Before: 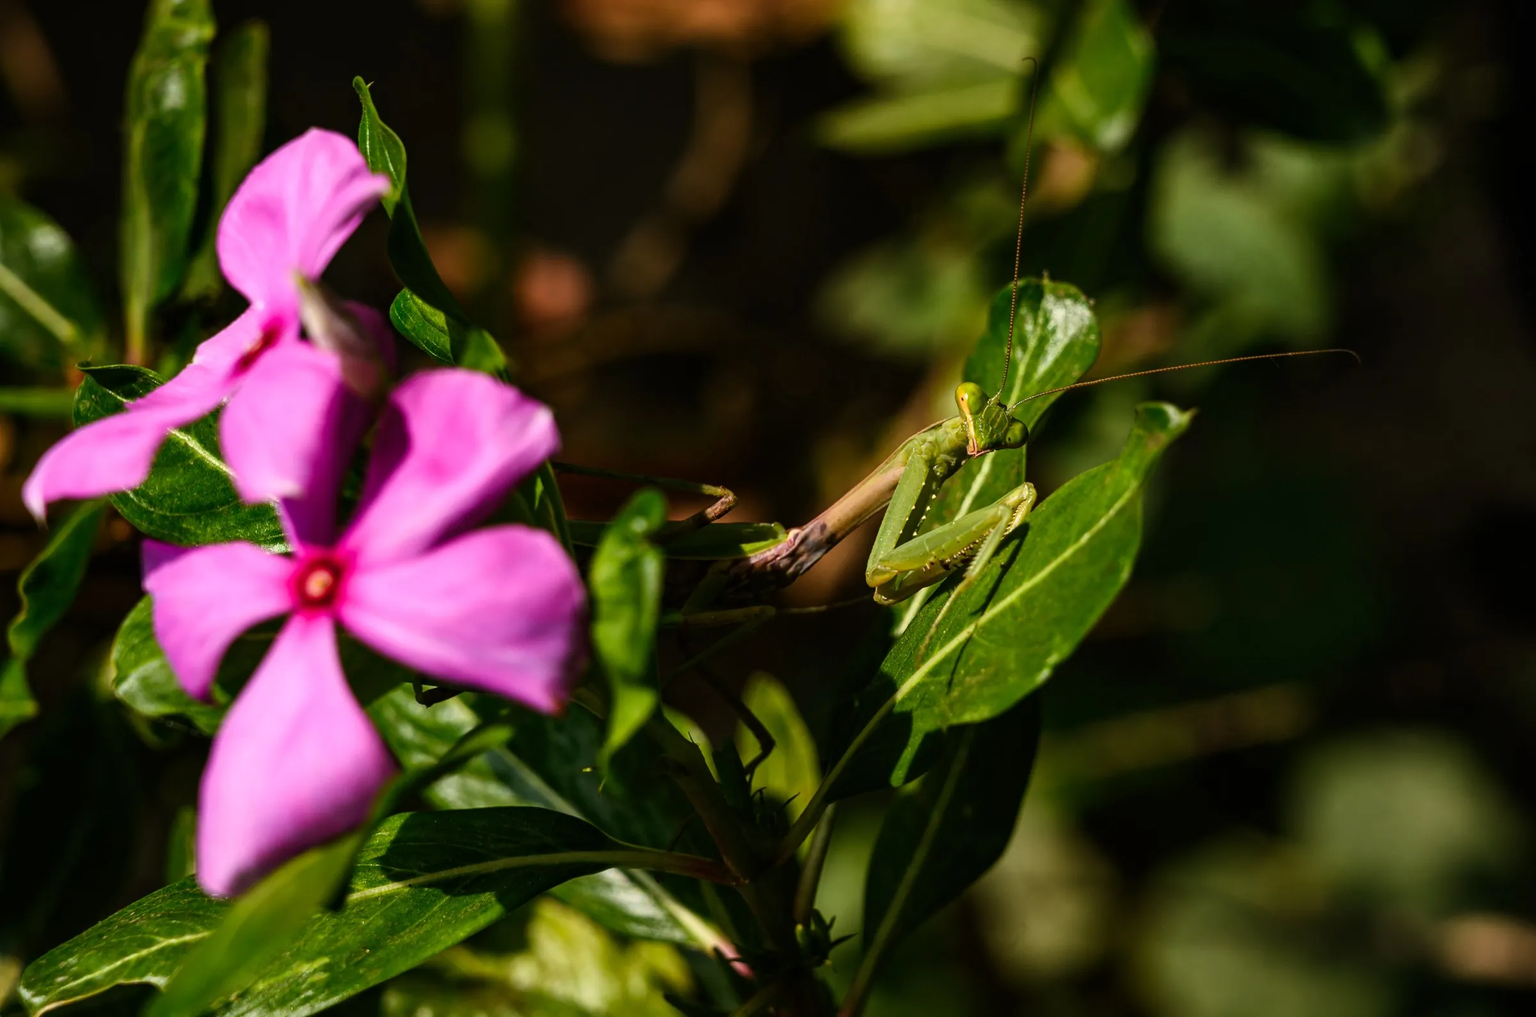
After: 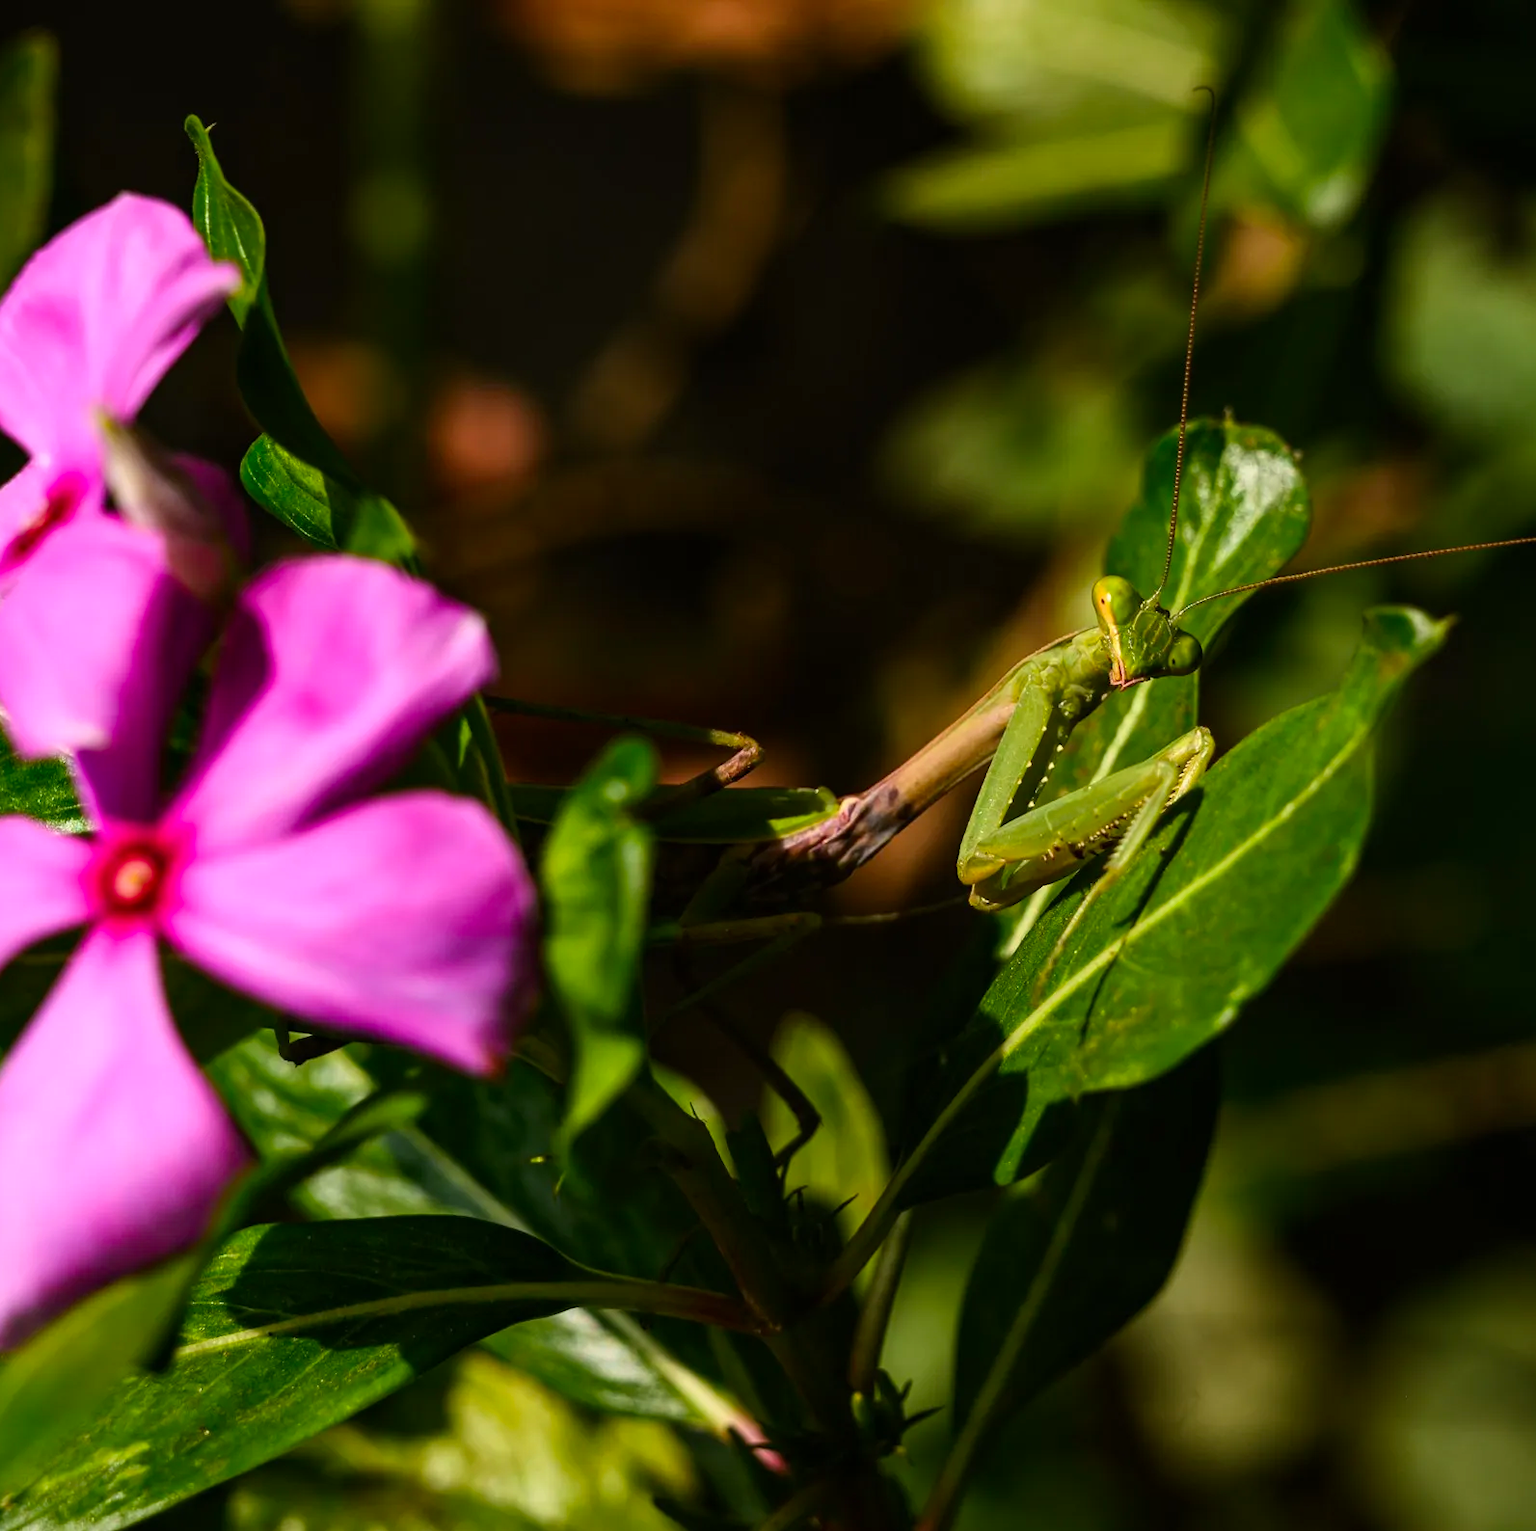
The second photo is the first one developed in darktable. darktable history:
contrast brightness saturation: contrast 0.037, saturation 0.159
crop and rotate: left 15.039%, right 18.558%
